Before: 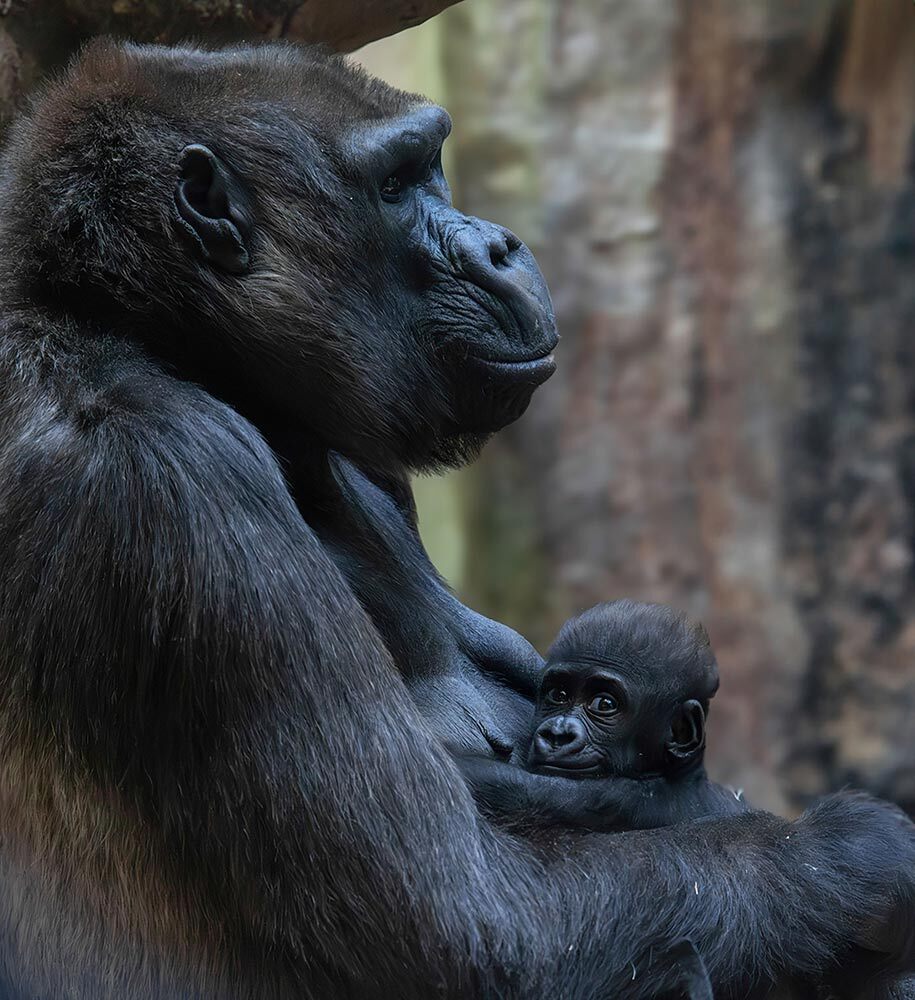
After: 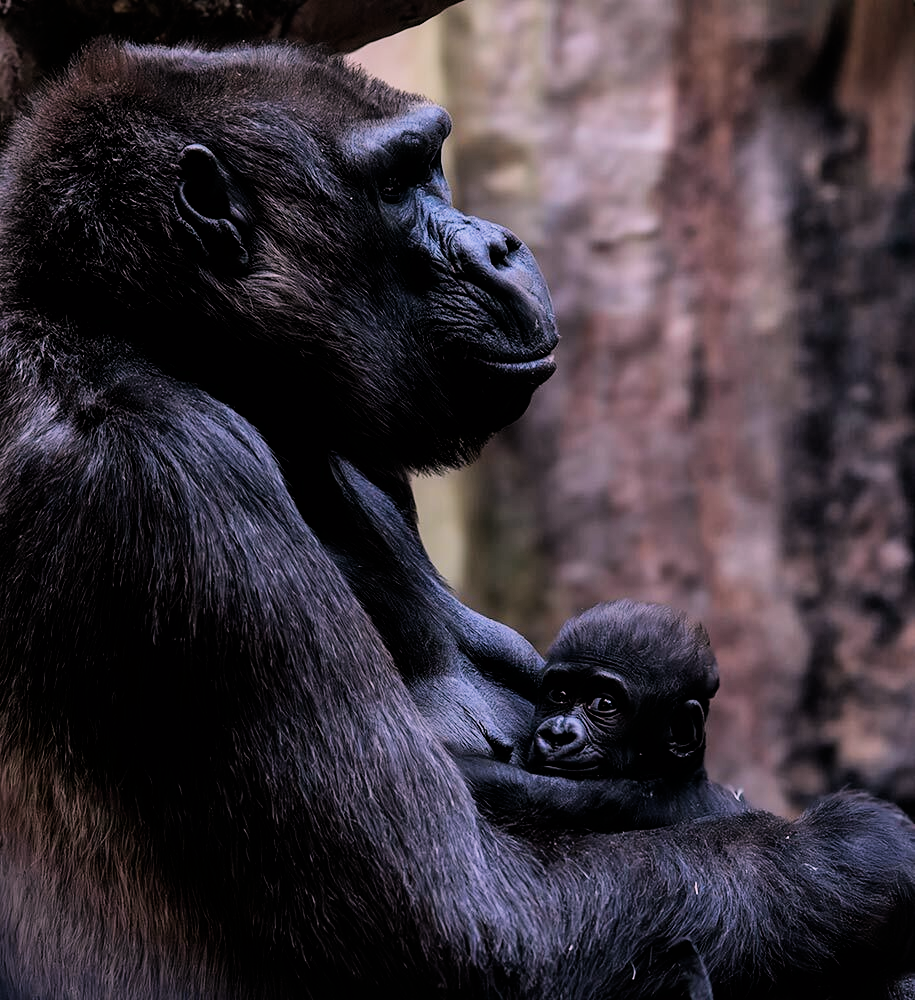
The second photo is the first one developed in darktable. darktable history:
exposure: compensate exposure bias true, compensate highlight preservation false
filmic rgb: black relative exposure -5 EV, white relative exposure 3.5 EV, hardness 3.19, contrast 1.4, highlights saturation mix -30%
white balance: red 1.188, blue 1.11
